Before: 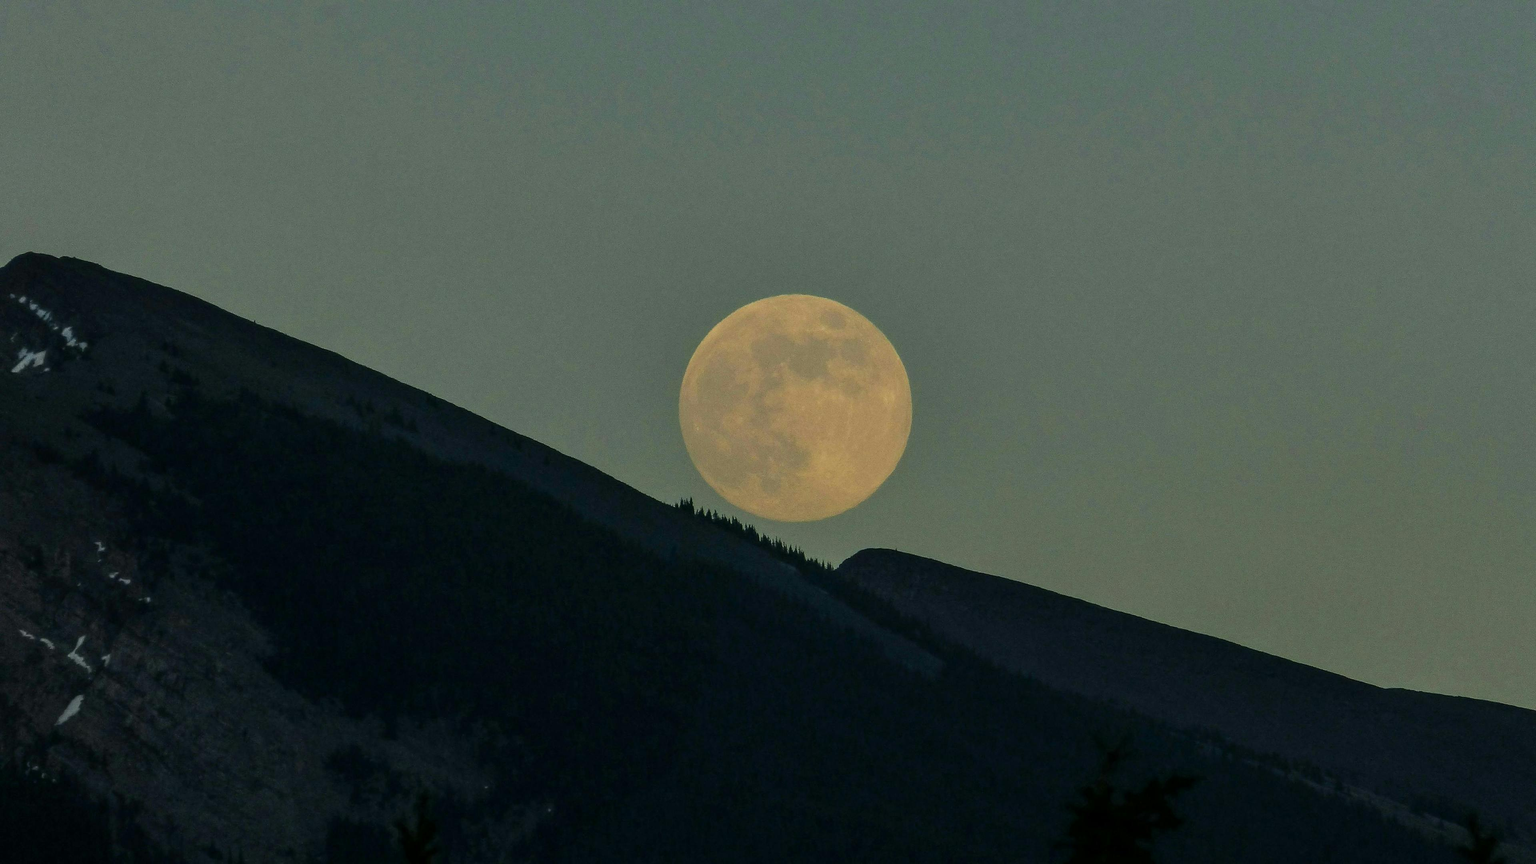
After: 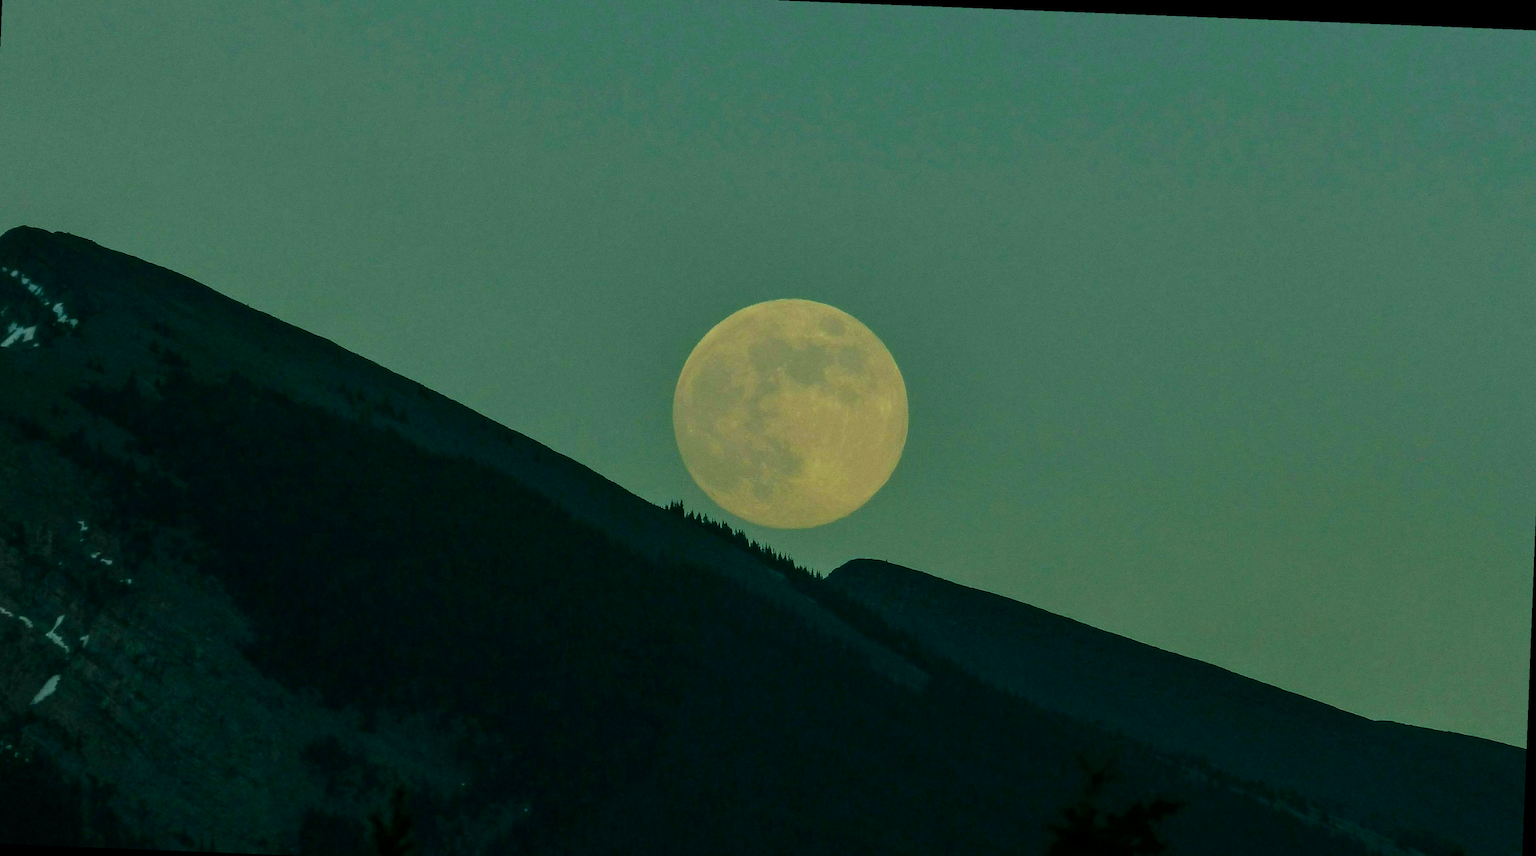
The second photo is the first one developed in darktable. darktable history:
crop: left 1.964%, top 3.251%, right 1.122%, bottom 4.933%
rotate and perspective: rotation 2.27°, automatic cropping off
color balance rgb: shadows lift › chroma 11.71%, shadows lift › hue 133.46°, highlights gain › chroma 4%, highlights gain › hue 200.2°, perceptual saturation grading › global saturation 18.05%
